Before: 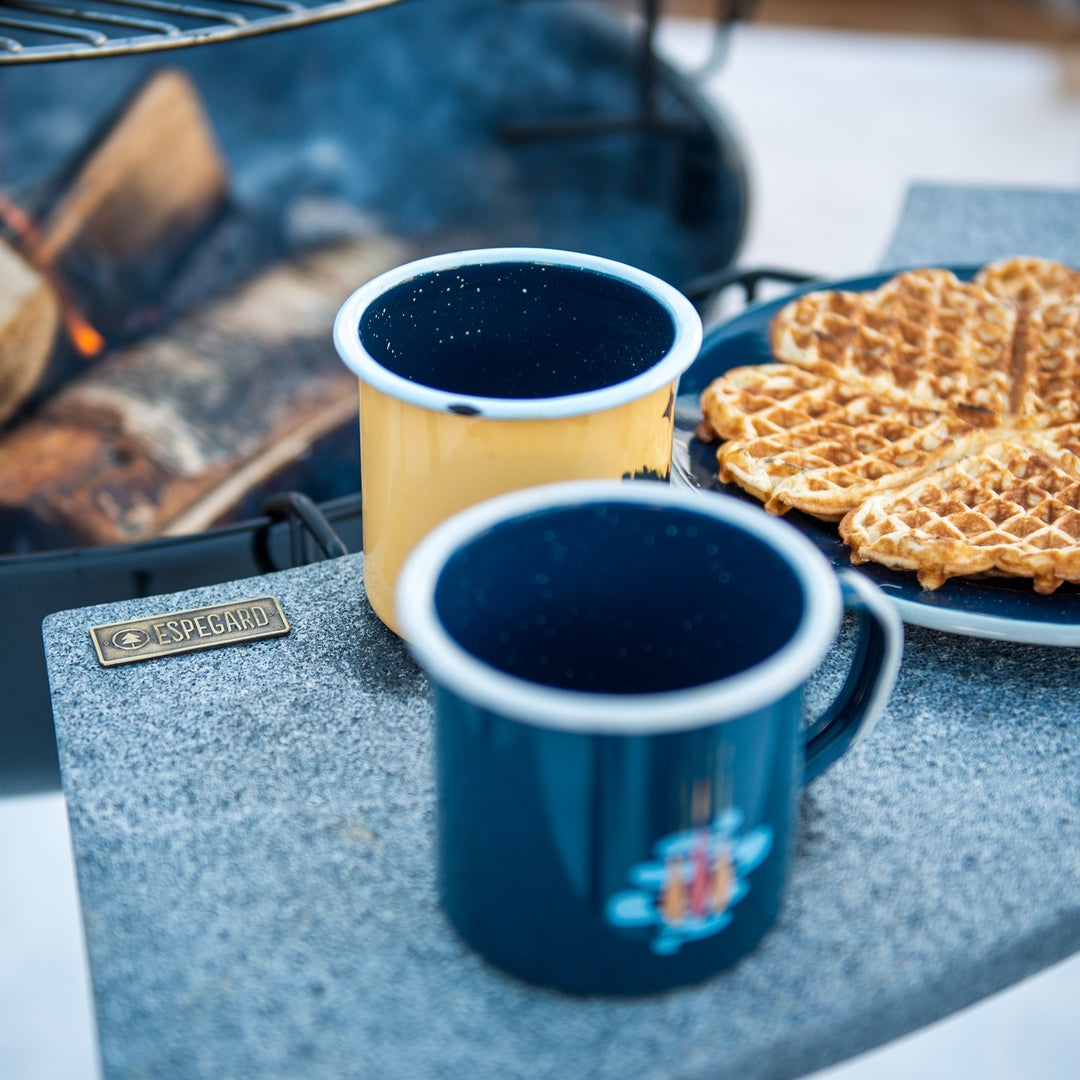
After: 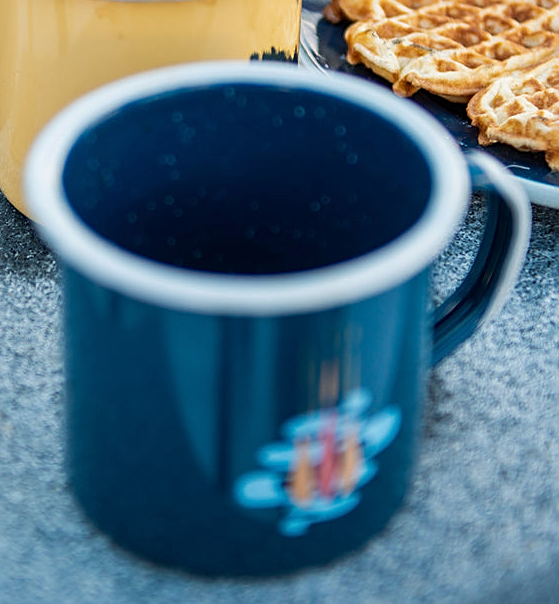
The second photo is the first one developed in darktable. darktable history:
sharpen: on, module defaults
exposure: exposure -0.116 EV, compensate exposure bias true, compensate highlight preservation false
rotate and perspective: automatic cropping off
crop: left 34.479%, top 38.822%, right 13.718%, bottom 5.172%
